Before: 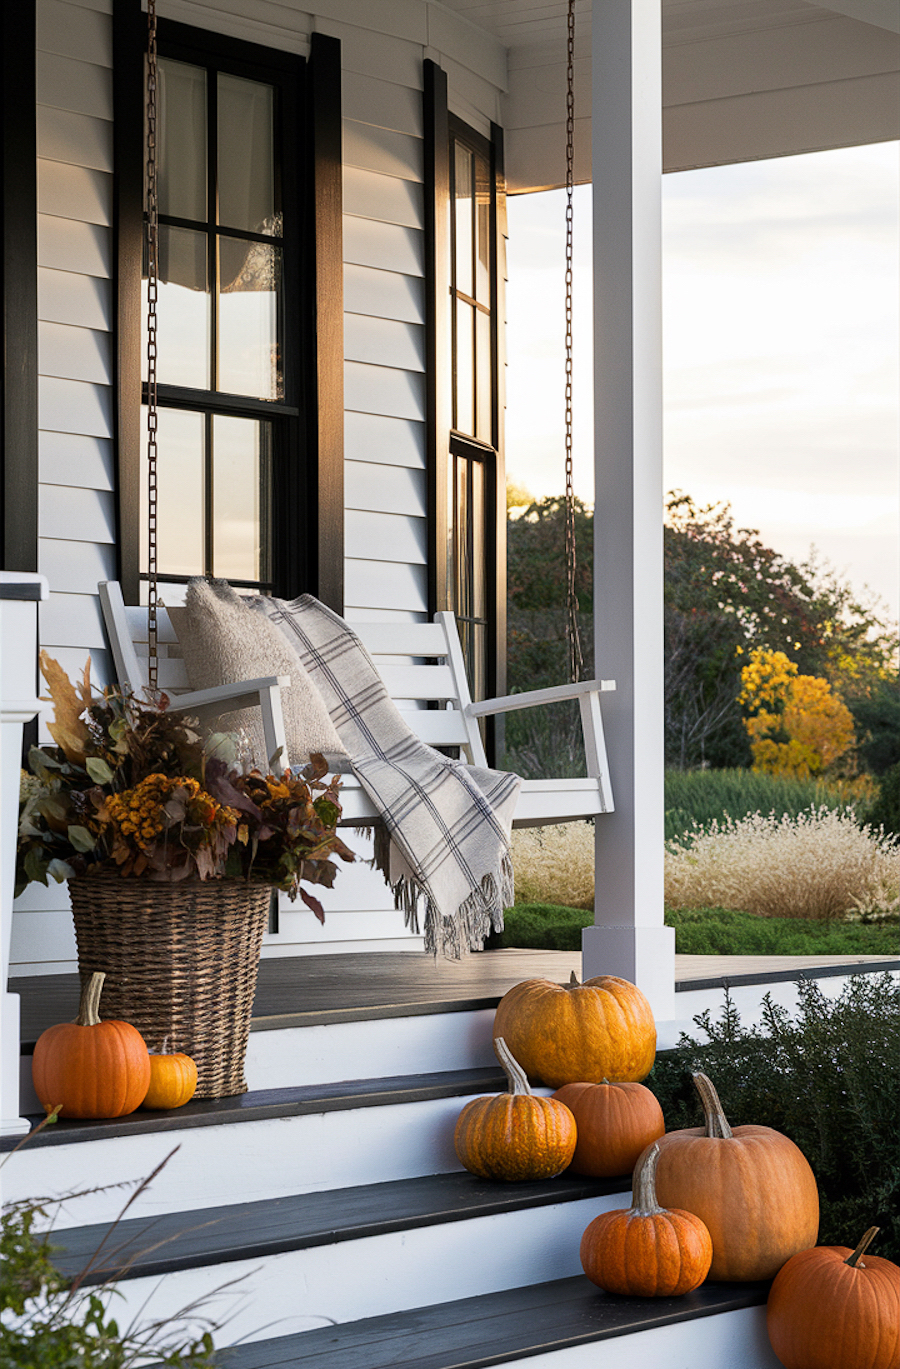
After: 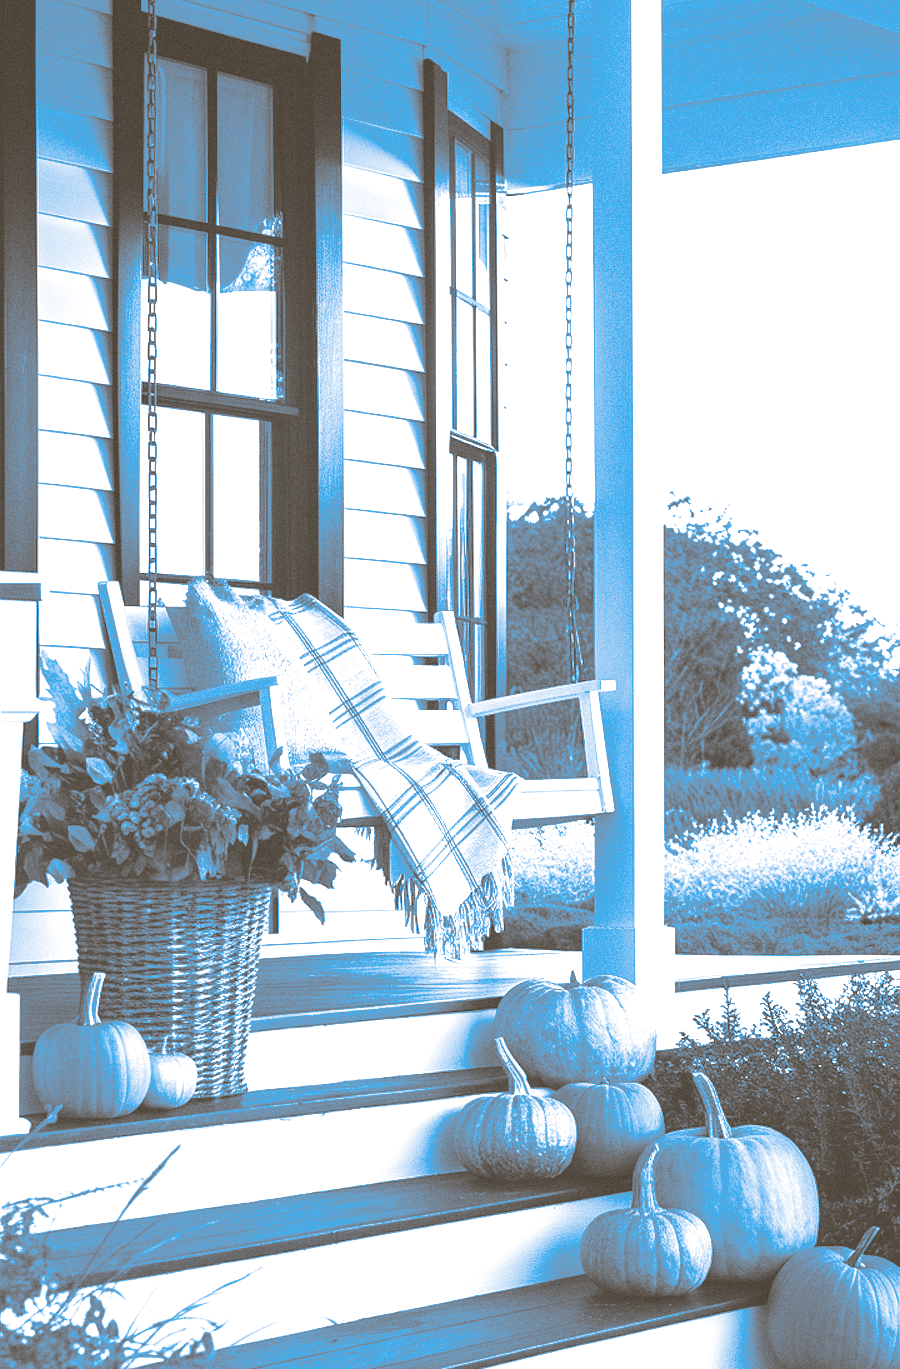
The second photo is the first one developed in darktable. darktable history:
exposure: compensate highlight preservation false
split-toning: shadows › hue 220°, shadows › saturation 0.64, highlights › hue 220°, highlights › saturation 0.64, balance 0, compress 5.22%
local contrast: detail 110%
grain: on, module defaults
colorize: hue 34.49°, saturation 35.33%, source mix 100%, version 1
